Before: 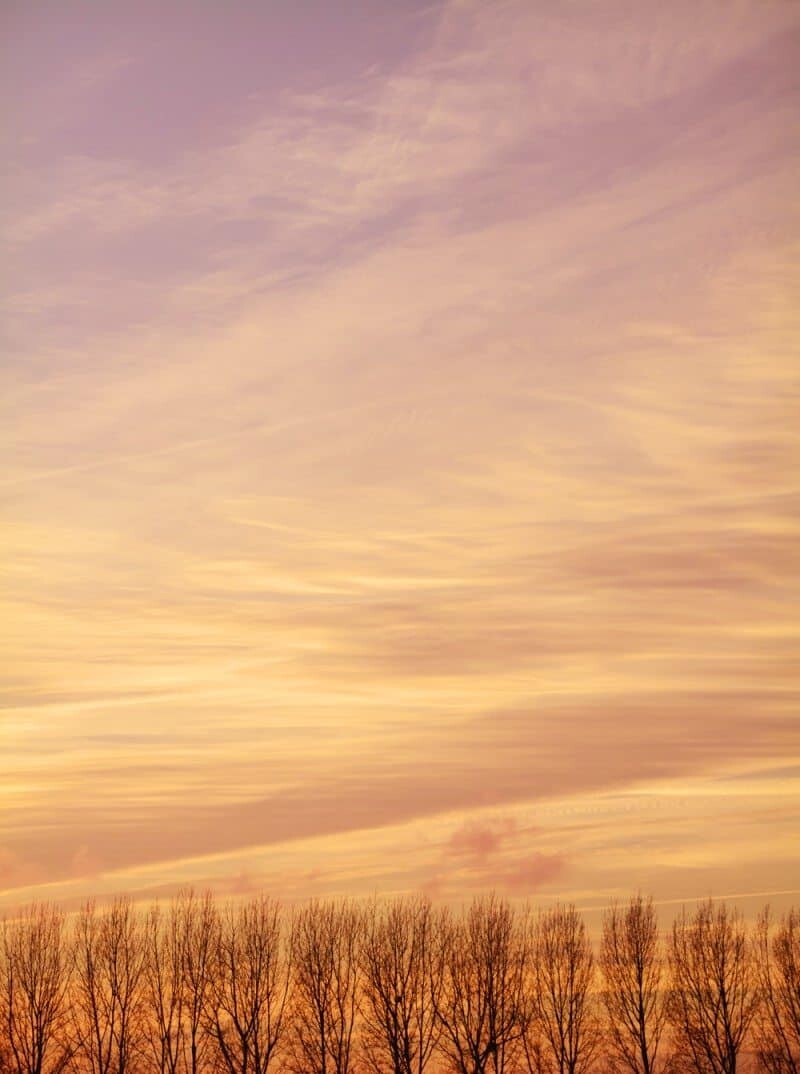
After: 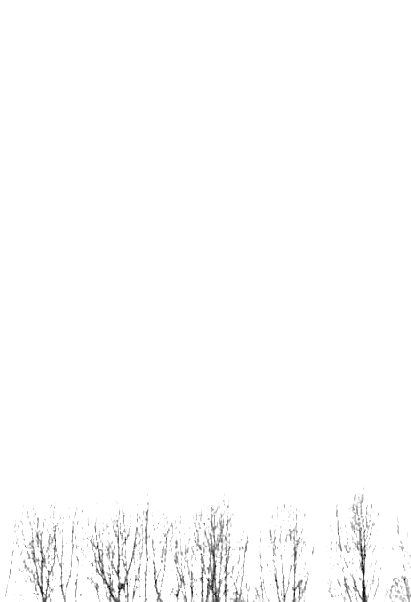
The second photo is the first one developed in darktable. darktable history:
contrast brightness saturation: contrast -0.018, brightness -0.009, saturation 0.038
exposure: exposure 0.743 EV, compensate highlight preservation false
crop: left 34.673%, top 38.503%, right 13.856%, bottom 5.383%
shadows and highlights: on, module defaults
sharpen: on, module defaults
levels: levels [0, 0.478, 1]
color zones: curves: ch0 [(0.25, 0.667) (0.758, 0.368)]; ch1 [(0.215, 0.245) (0.761, 0.373)]; ch2 [(0.247, 0.554) (0.761, 0.436)], mix 101.2%
